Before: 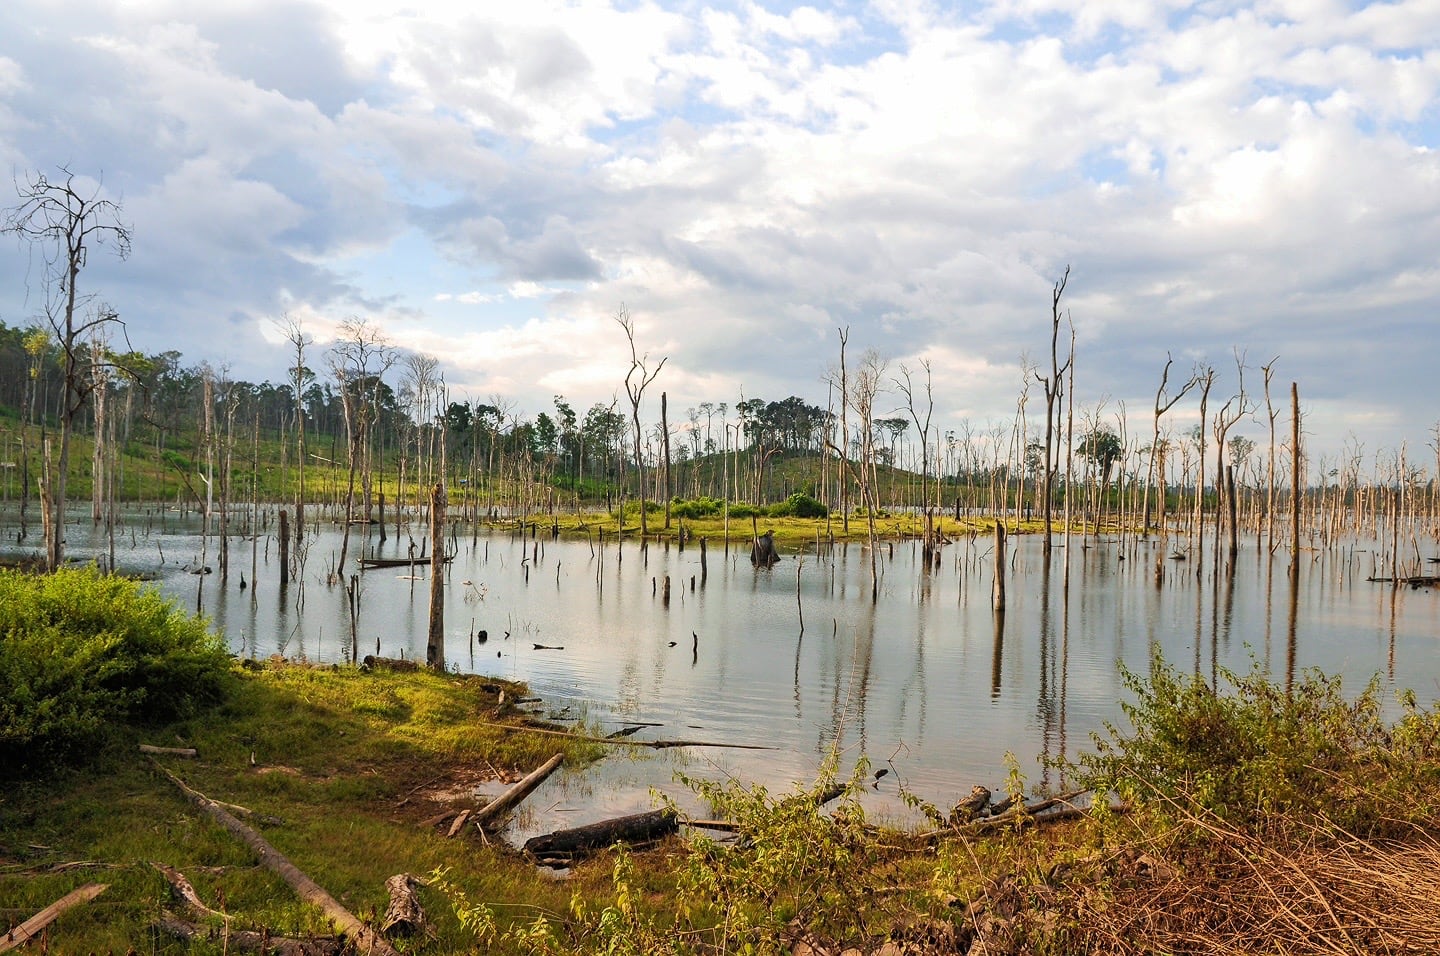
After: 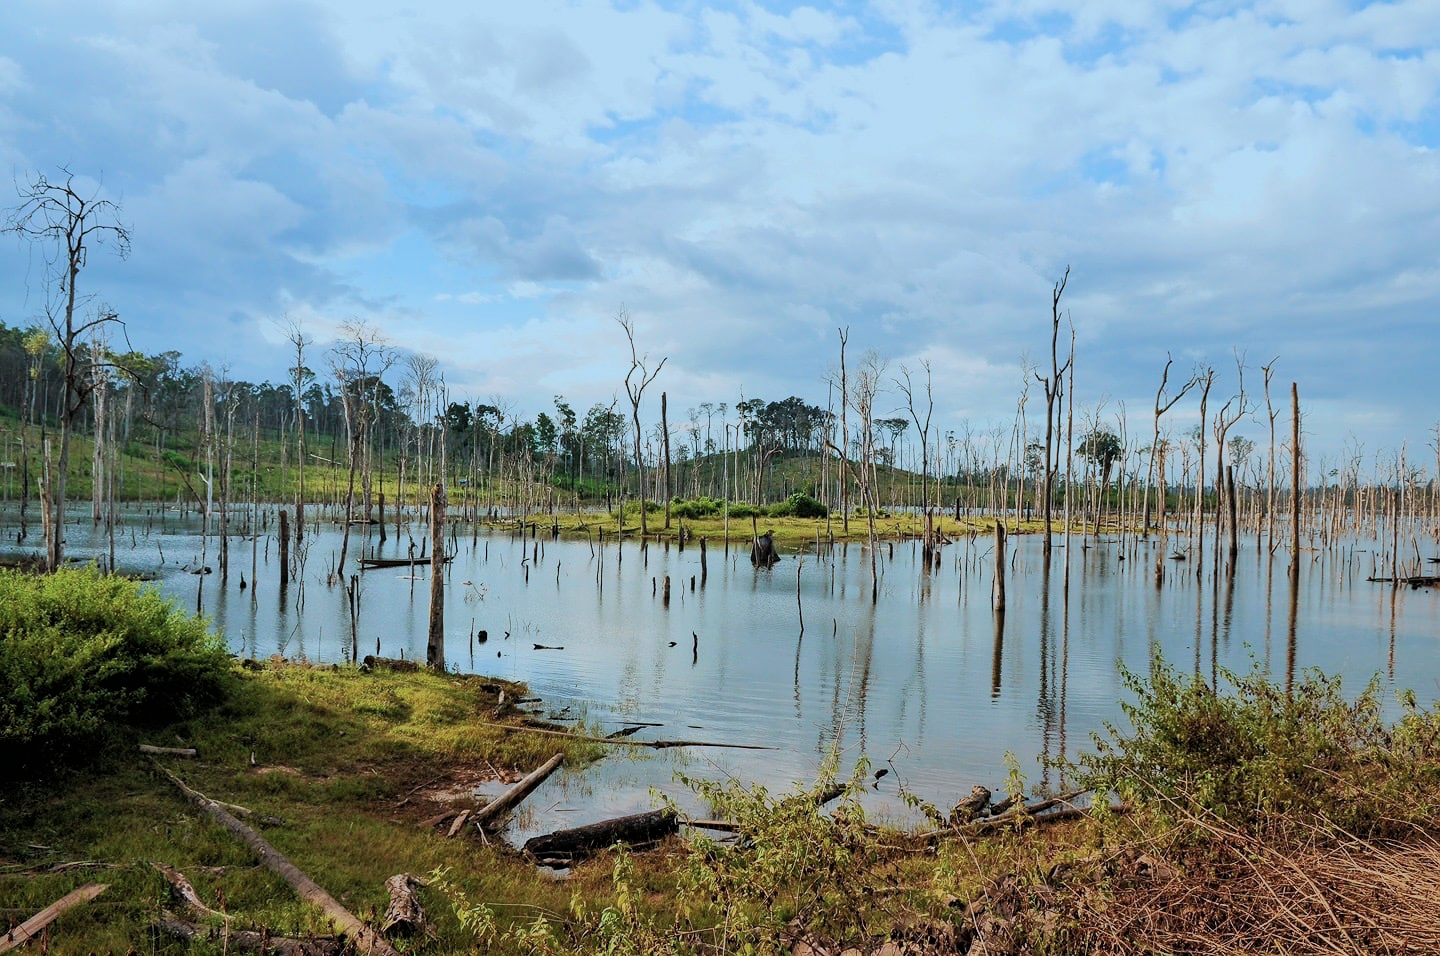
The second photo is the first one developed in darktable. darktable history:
filmic rgb: black relative exposure -7.65 EV, white relative exposure 4.56 EV, threshold 5.98 EV, hardness 3.61, color science v6 (2022), iterations of high-quality reconstruction 0, enable highlight reconstruction true
color correction: highlights a* -9.73, highlights b* -20.9
